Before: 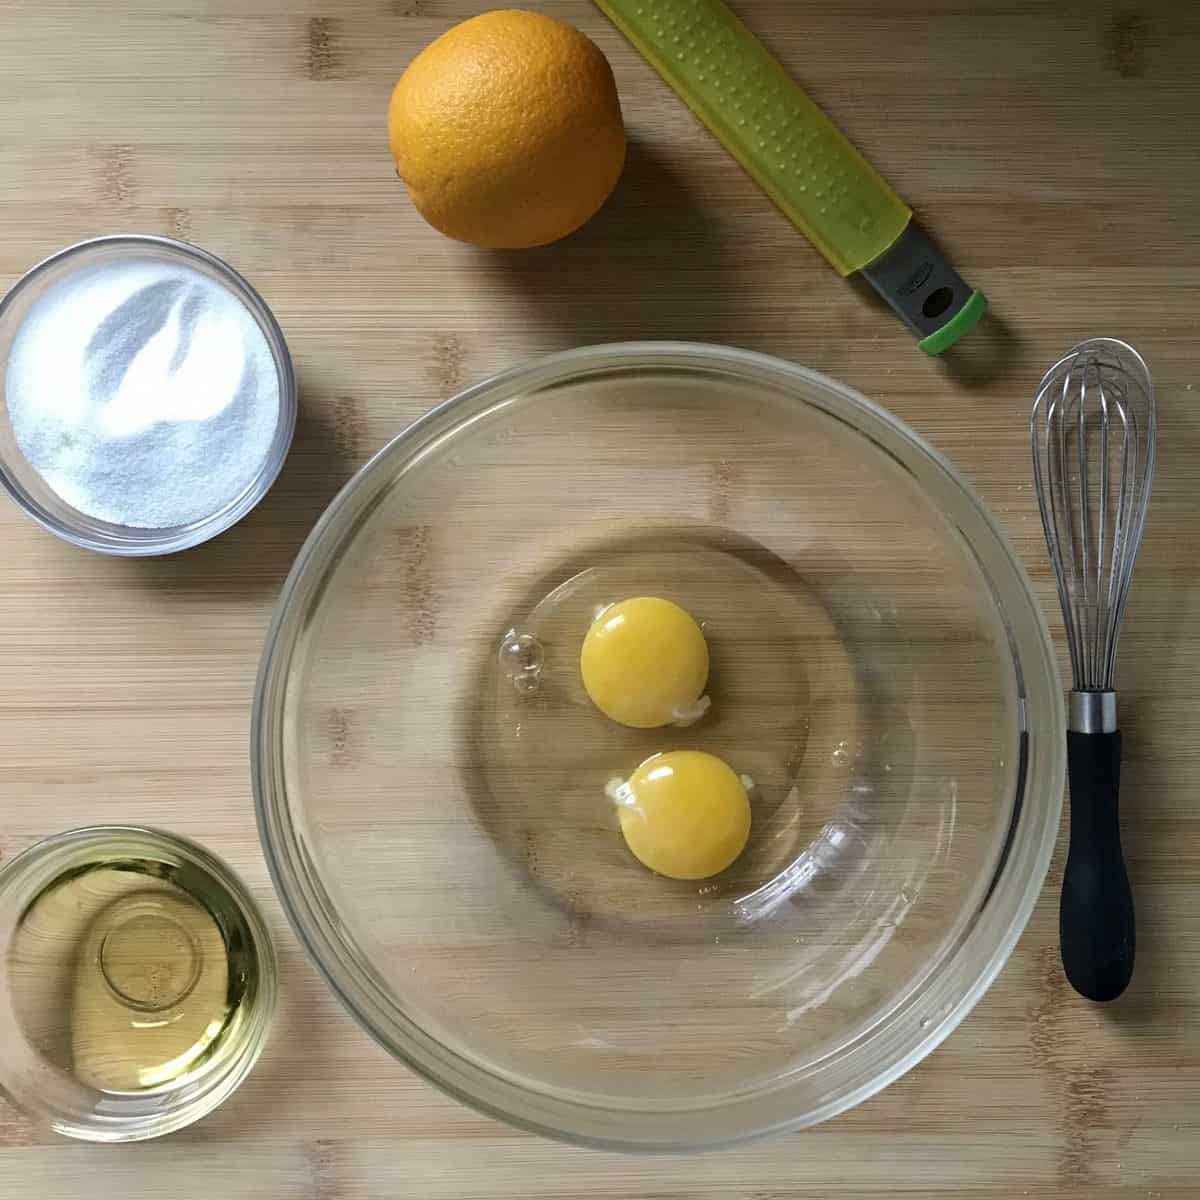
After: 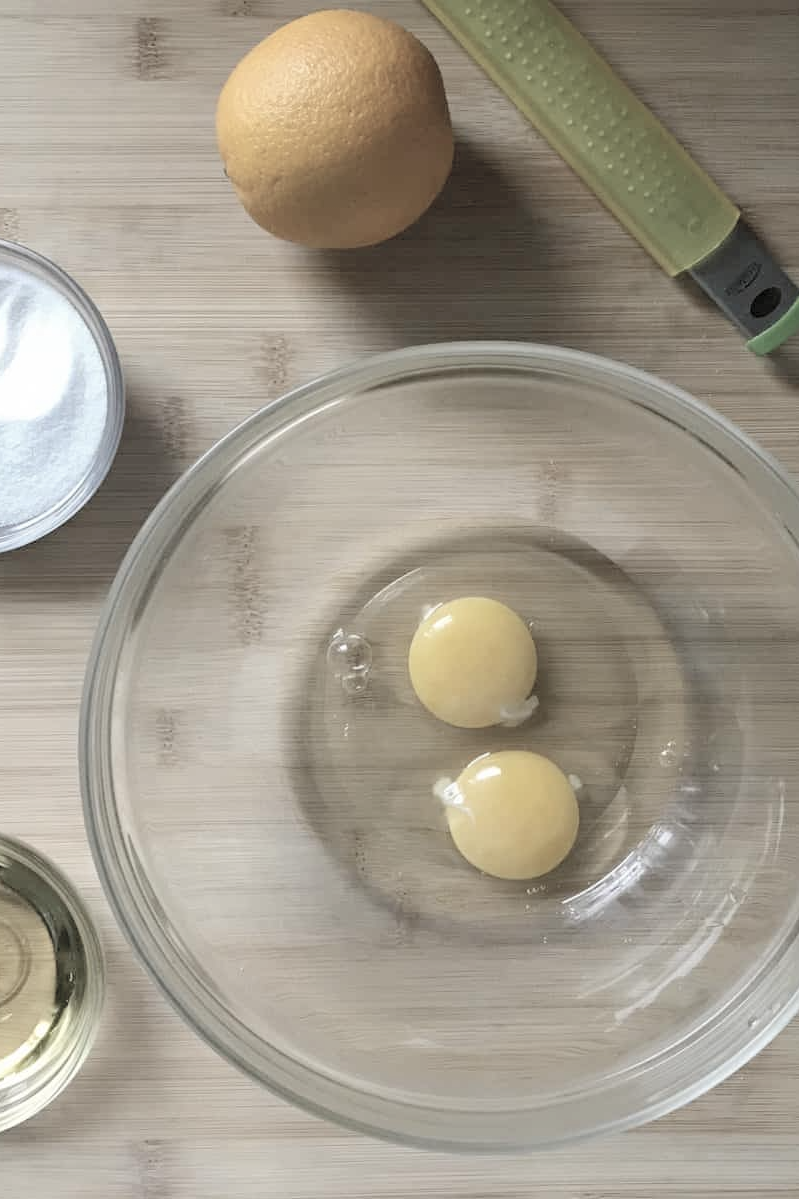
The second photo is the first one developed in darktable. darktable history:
crop and rotate: left 14.385%, right 18.948%
contrast brightness saturation: brightness 0.18, saturation -0.5
